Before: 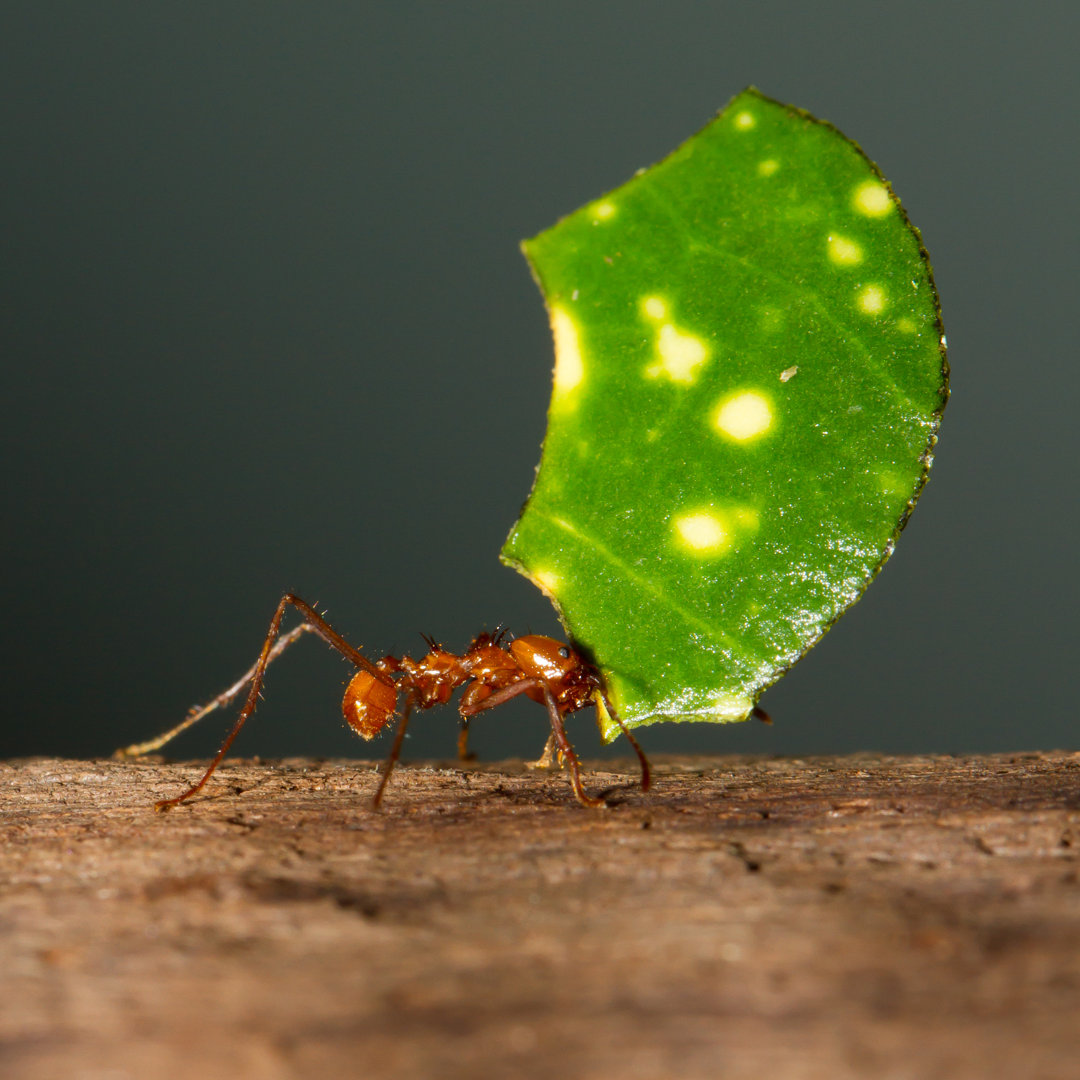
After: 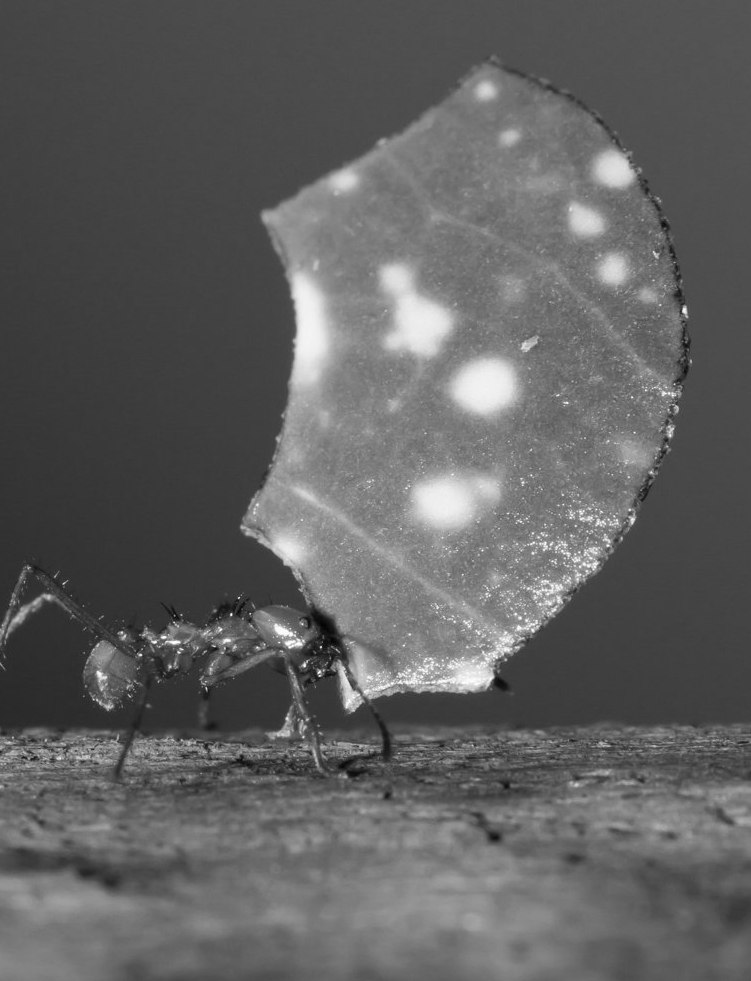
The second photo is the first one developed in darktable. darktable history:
crop and rotate: left 24.034%, top 2.838%, right 6.406%, bottom 6.299%
monochrome: on, module defaults
